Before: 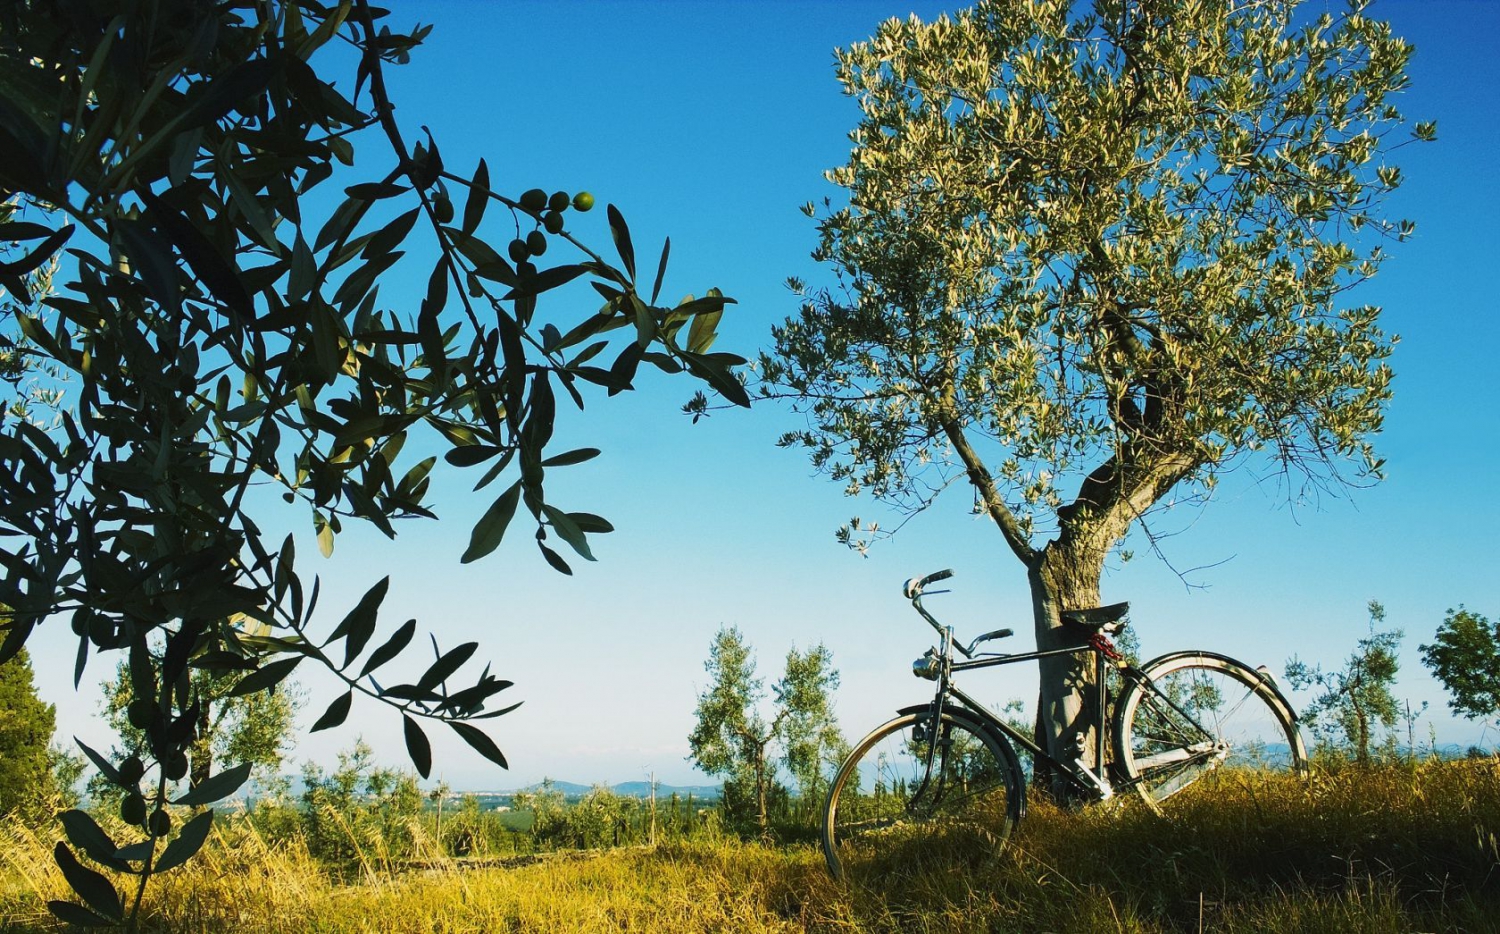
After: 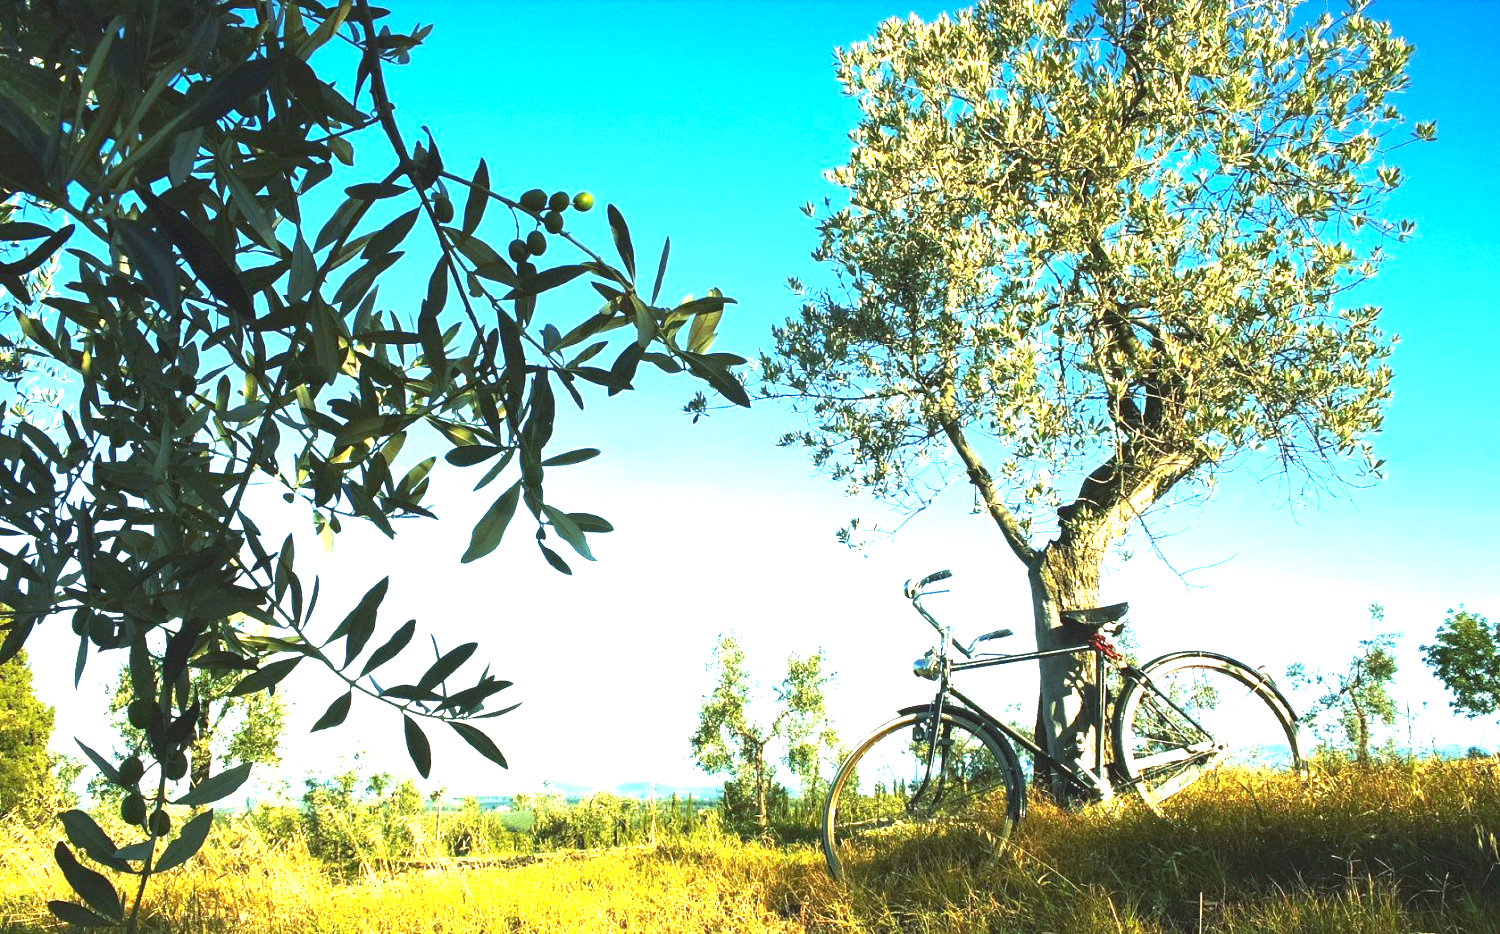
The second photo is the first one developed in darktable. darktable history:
exposure: black level correction 0, exposure 1.896 EV, compensate exposure bias true, compensate highlight preservation false
color zones: curves: ch0 [(0, 0.5) (0.143, 0.5) (0.286, 0.5) (0.429, 0.5) (0.571, 0.5) (0.714, 0.476) (0.857, 0.5) (1, 0.5)]; ch2 [(0, 0.5) (0.143, 0.5) (0.286, 0.5) (0.429, 0.5) (0.571, 0.5) (0.714, 0.487) (0.857, 0.5) (1, 0.5)]
